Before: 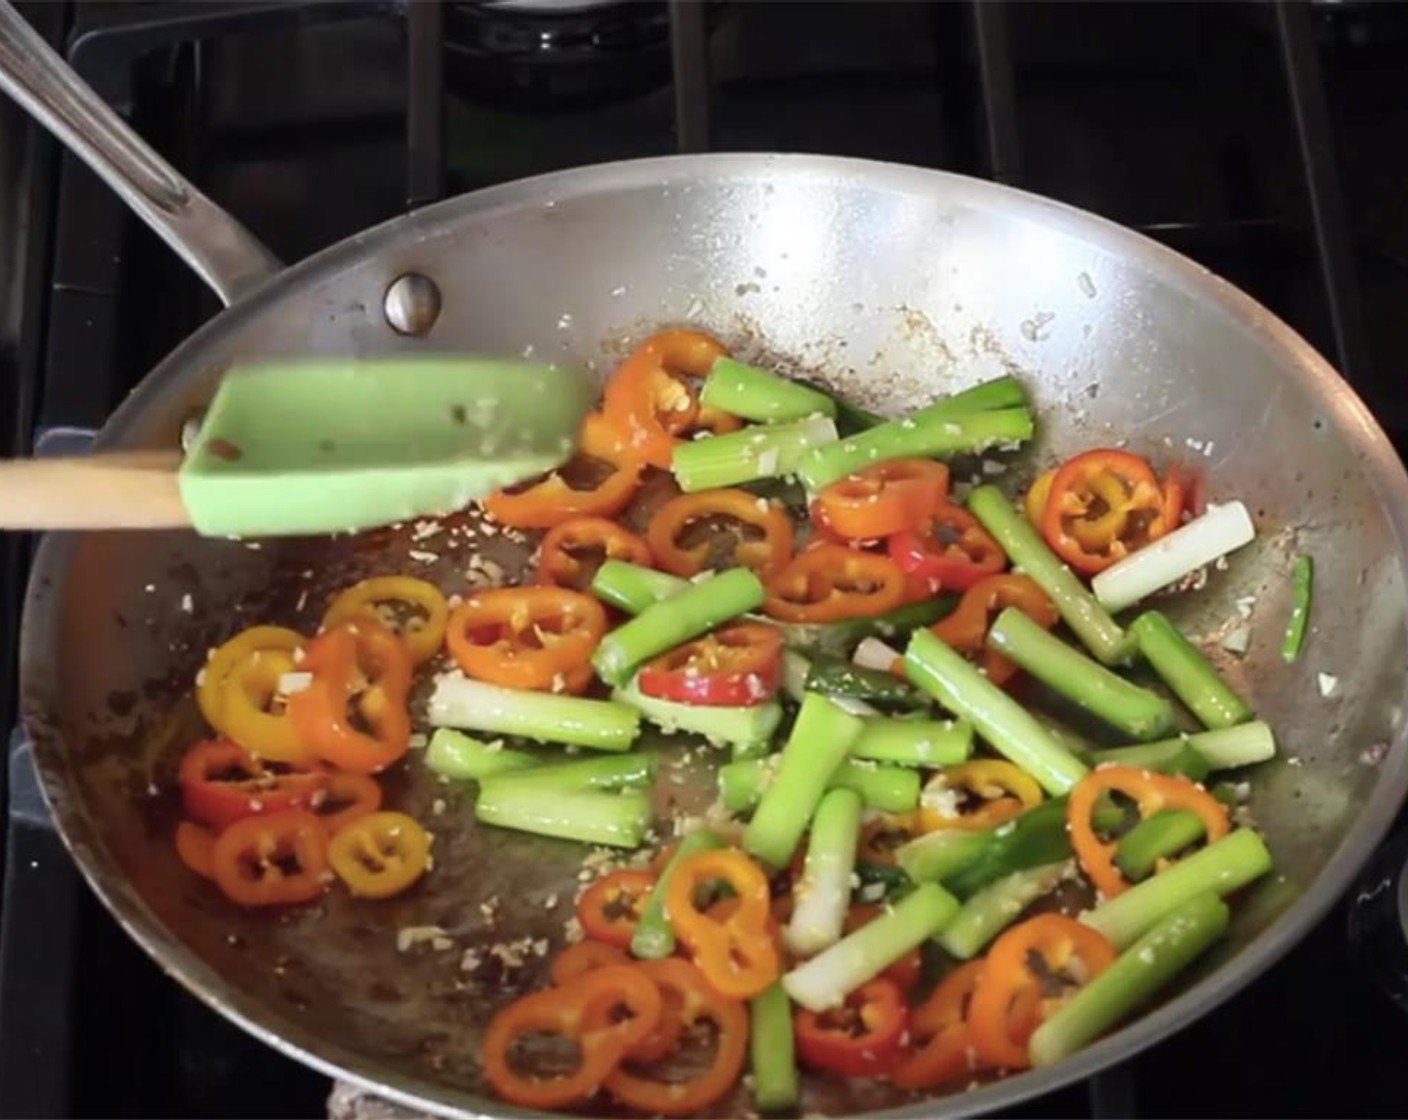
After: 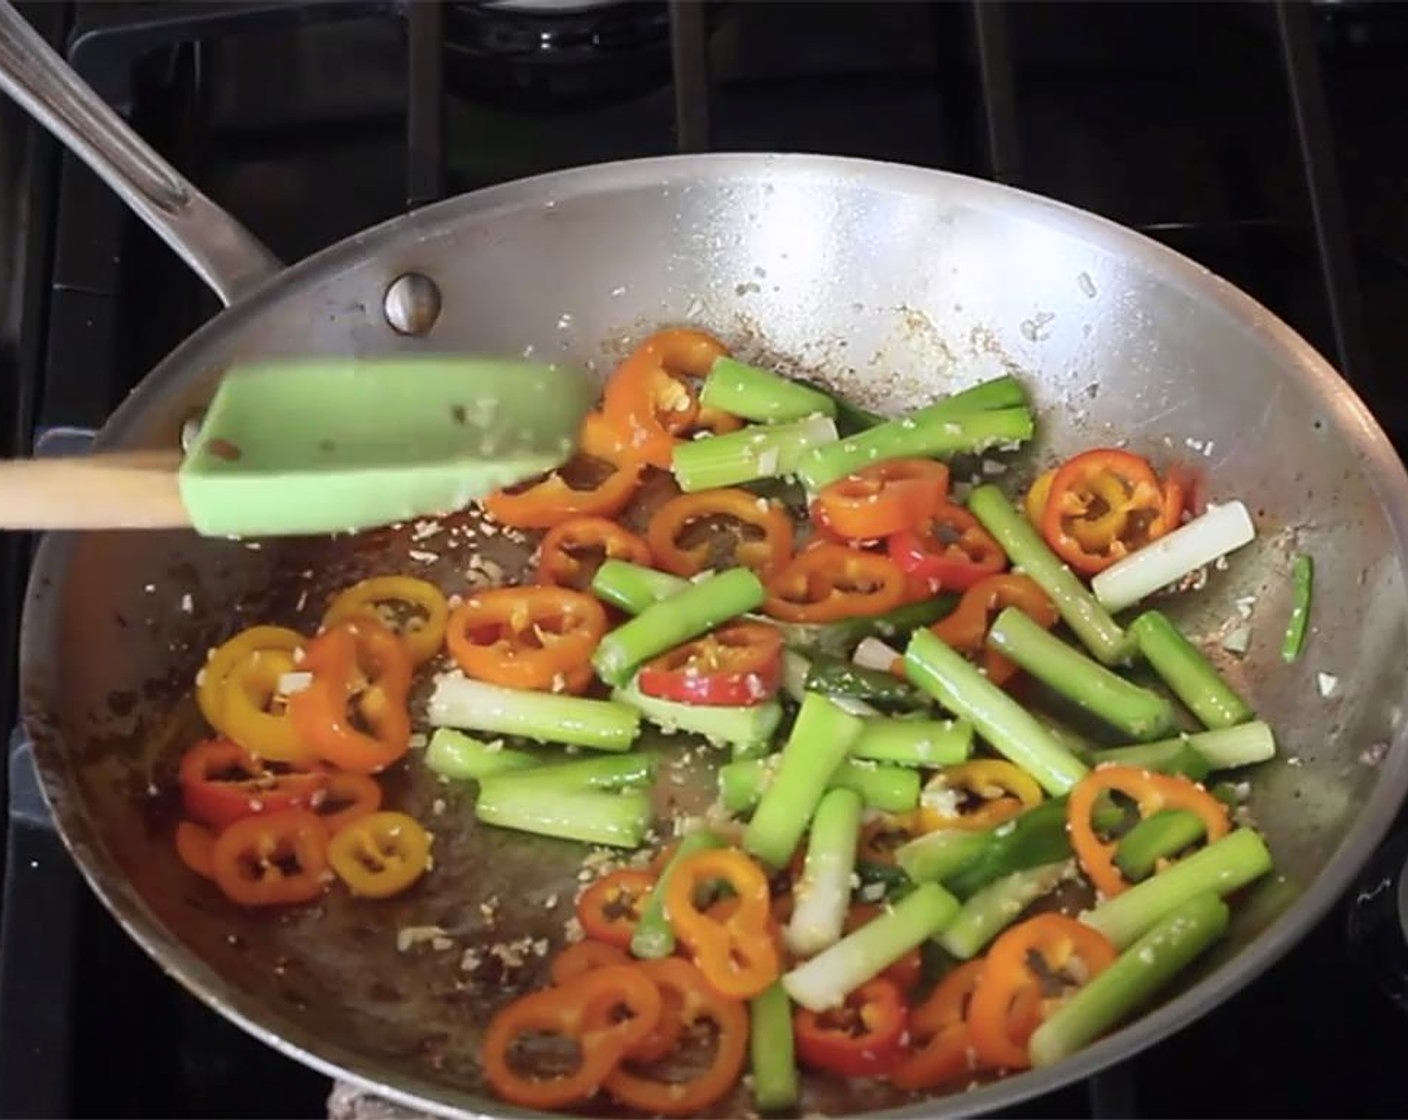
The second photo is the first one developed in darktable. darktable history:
white balance: red 1.004, blue 1.024
sharpen: on, module defaults
contrast equalizer: octaves 7, y [[0.6 ×6], [0.55 ×6], [0 ×6], [0 ×6], [0 ×6]], mix -0.2
